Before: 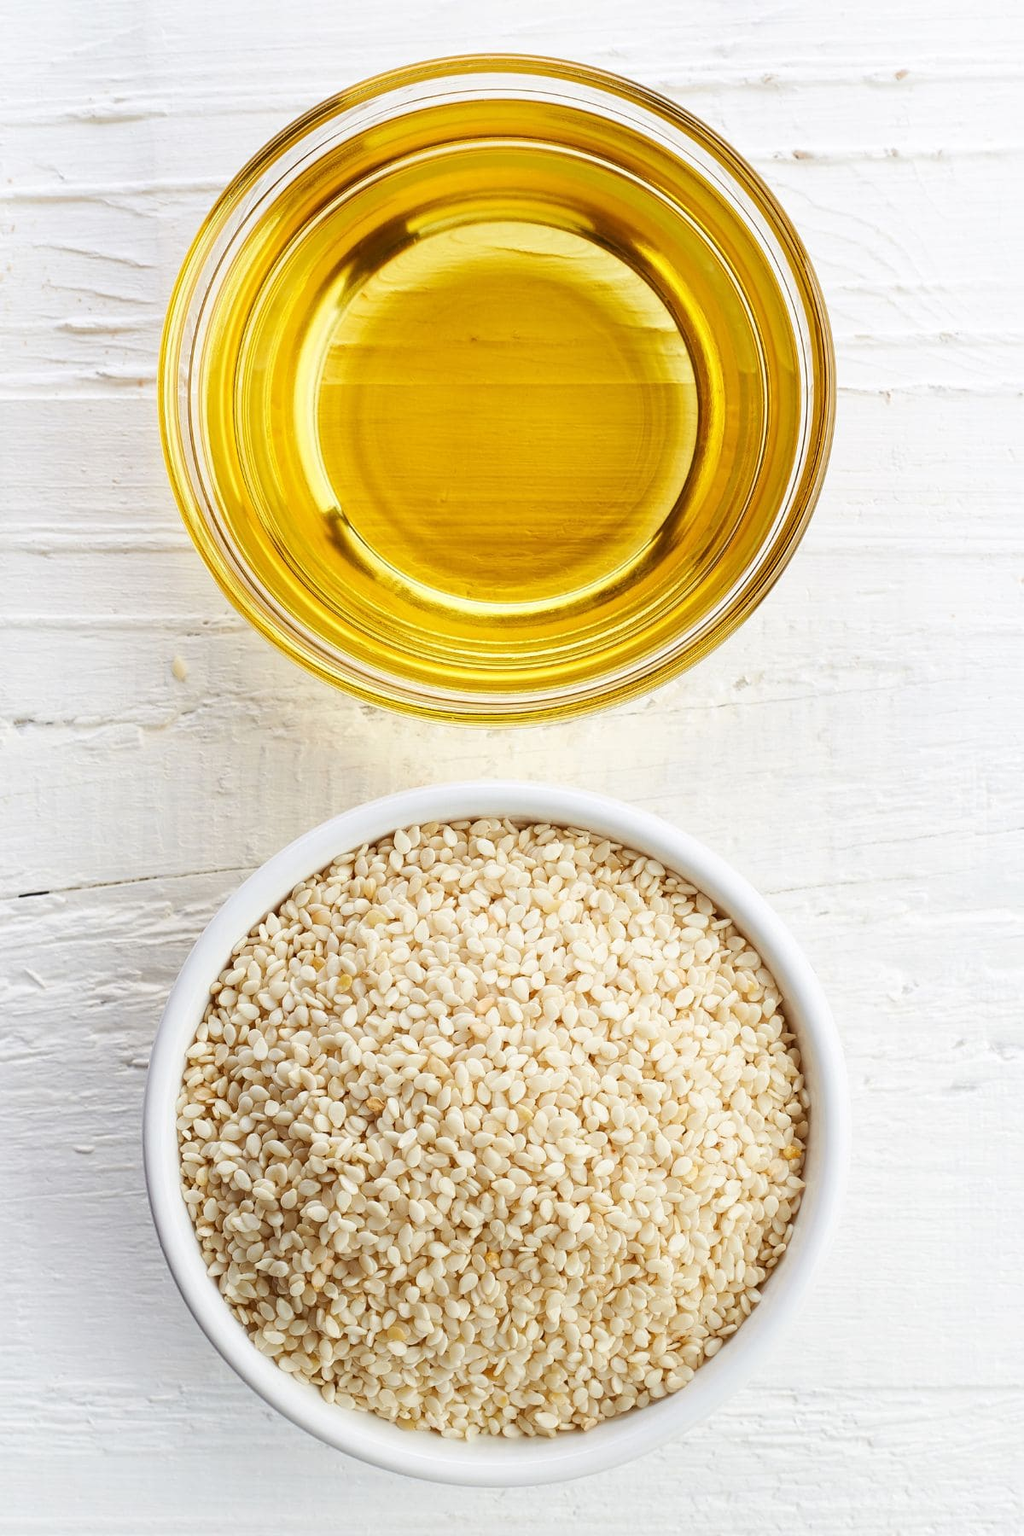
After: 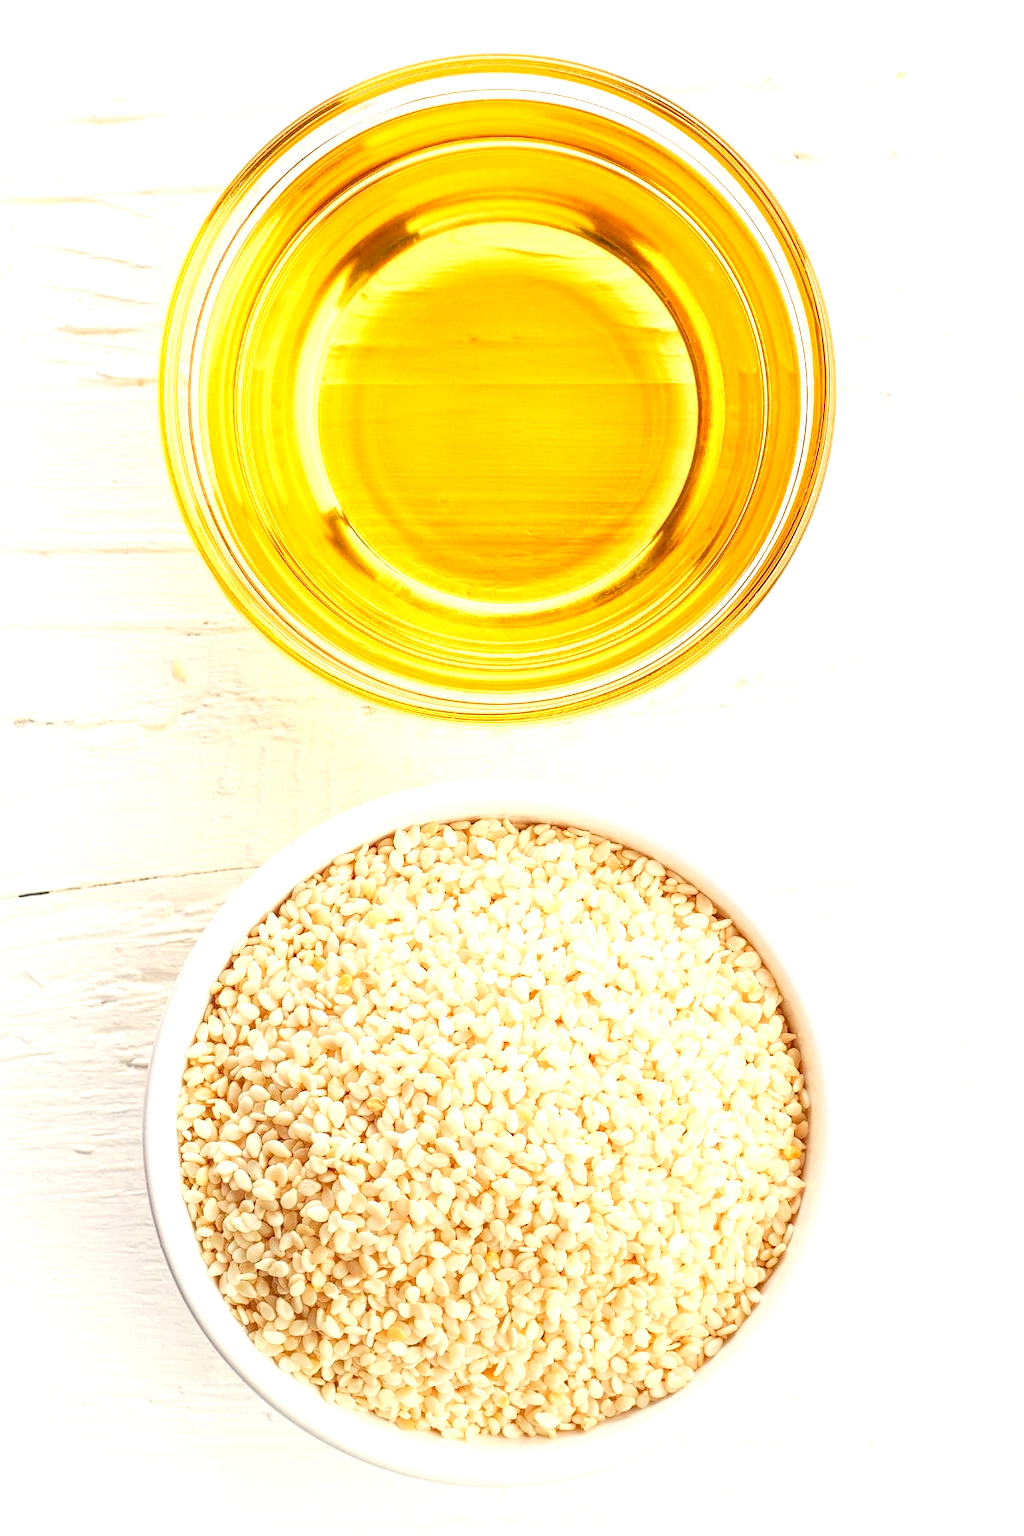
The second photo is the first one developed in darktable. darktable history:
local contrast: on, module defaults
exposure: black level correction 0, exposure 0.7 EV, compensate exposure bias true, compensate highlight preservation false
levels: levels [0.072, 0.414, 0.976]
white balance: red 1.045, blue 0.932
